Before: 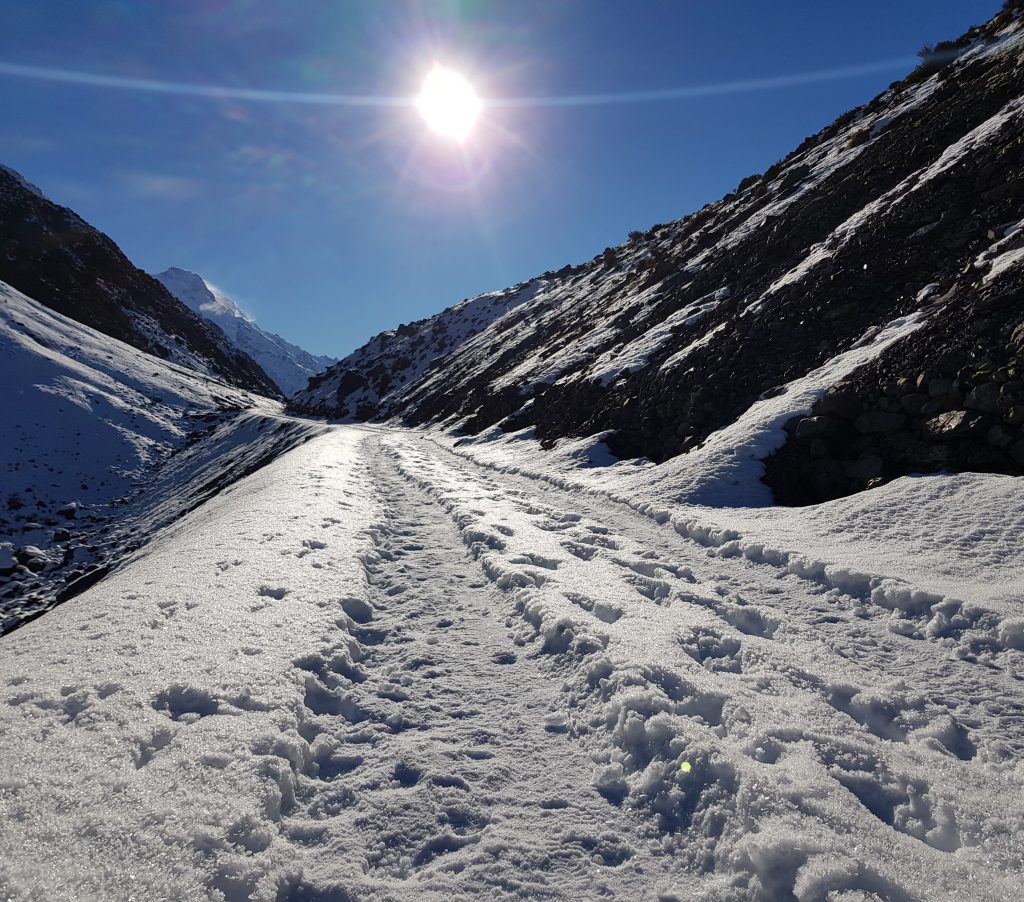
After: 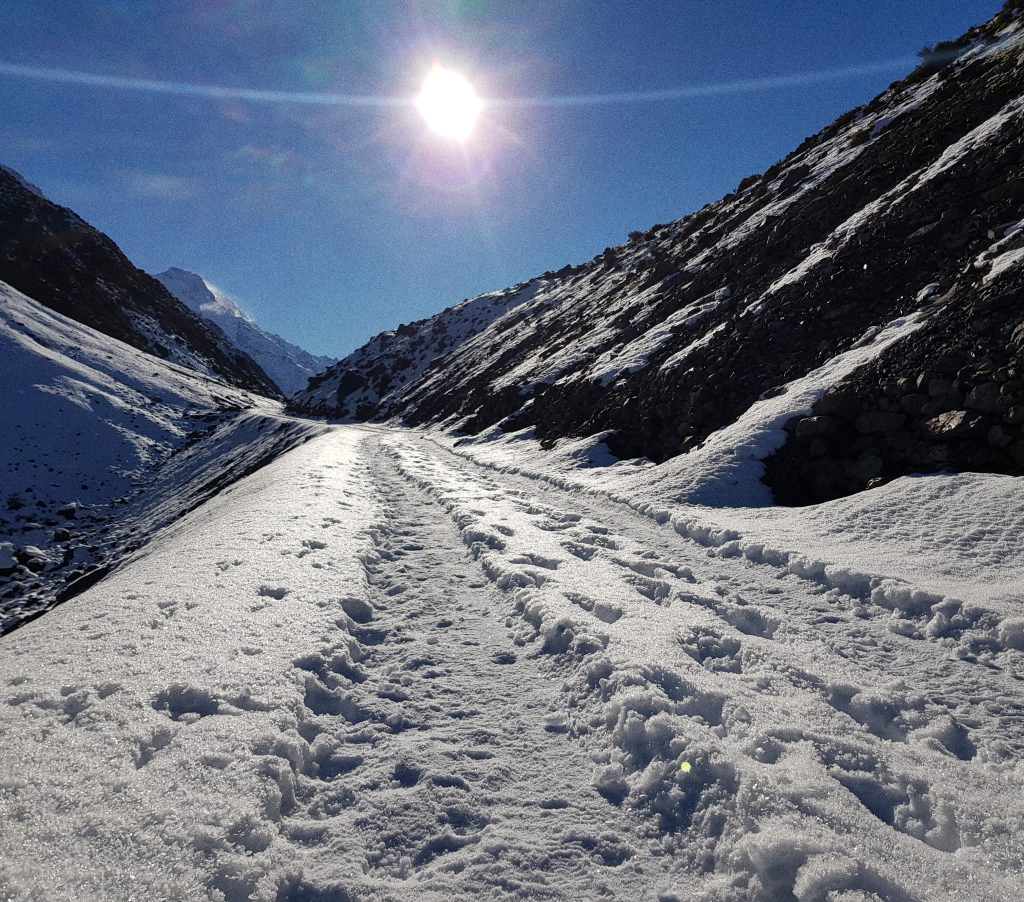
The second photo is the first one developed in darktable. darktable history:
grain: coarseness 0.47 ISO
local contrast: mode bilateral grid, contrast 10, coarseness 25, detail 115%, midtone range 0.2
